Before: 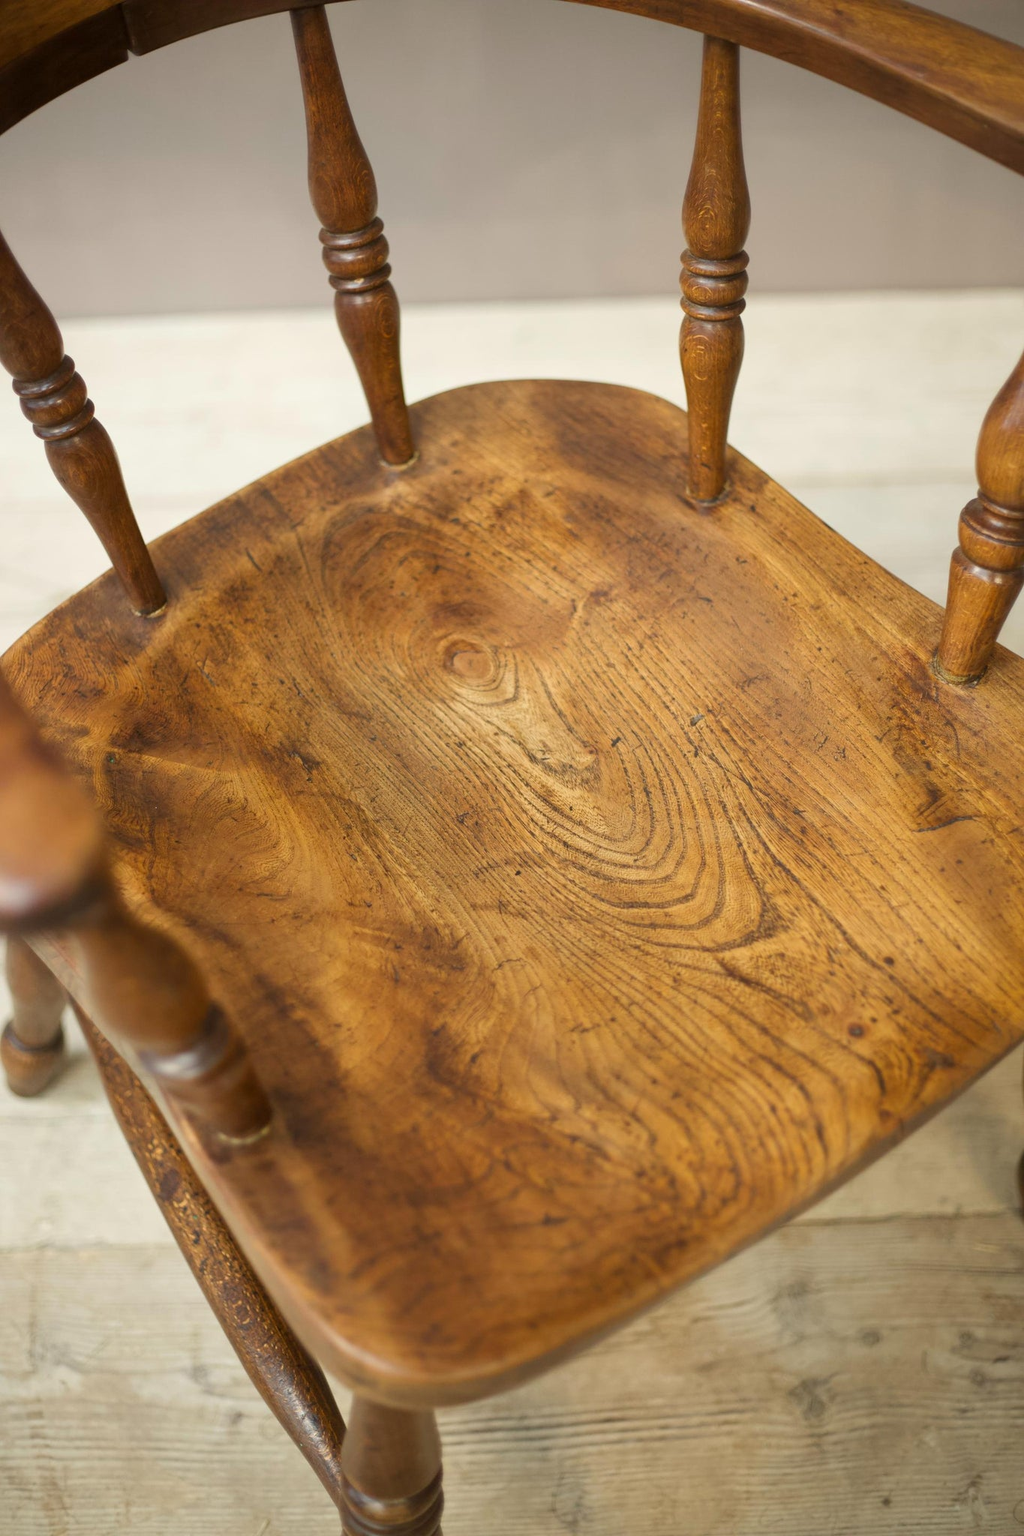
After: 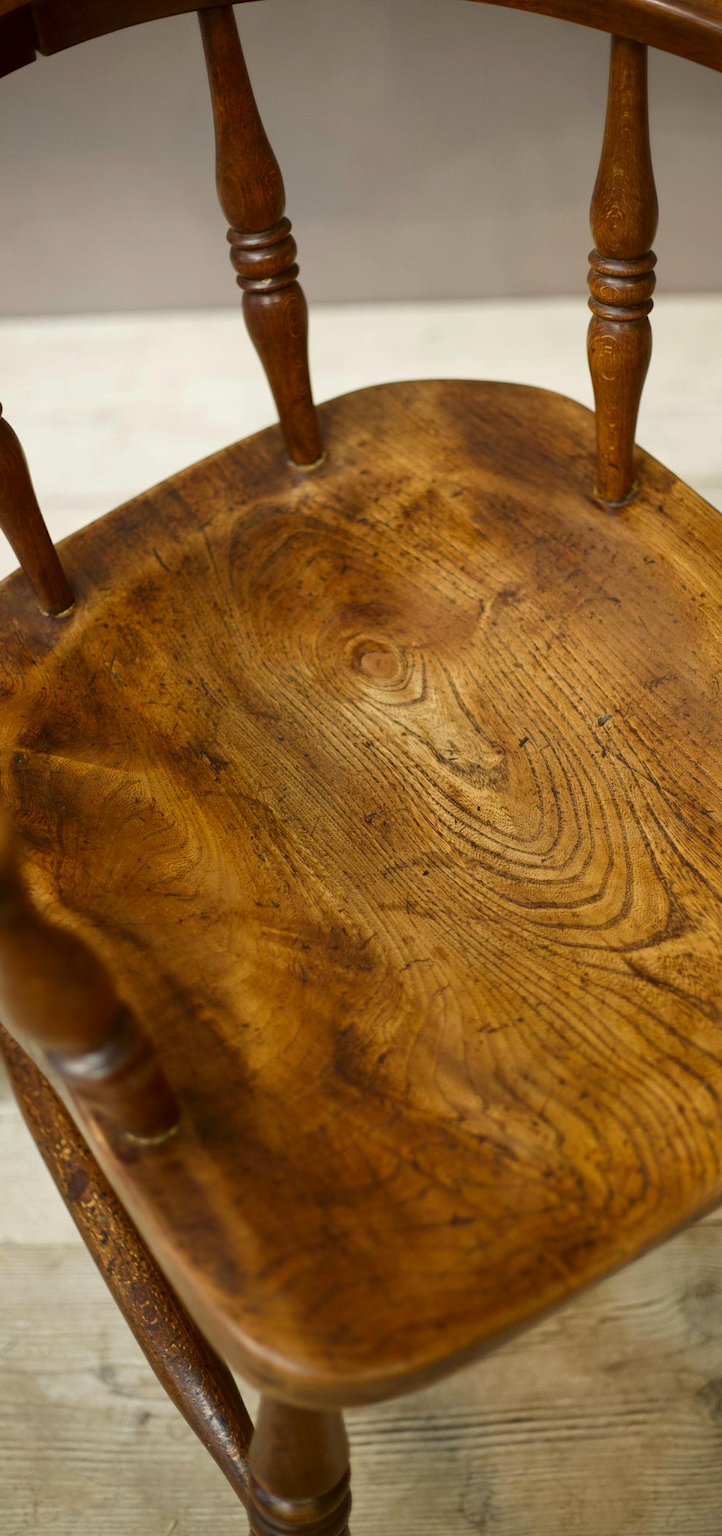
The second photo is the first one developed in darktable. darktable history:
crop and rotate: left 9.017%, right 20.396%
contrast brightness saturation: brightness -0.2, saturation 0.078
